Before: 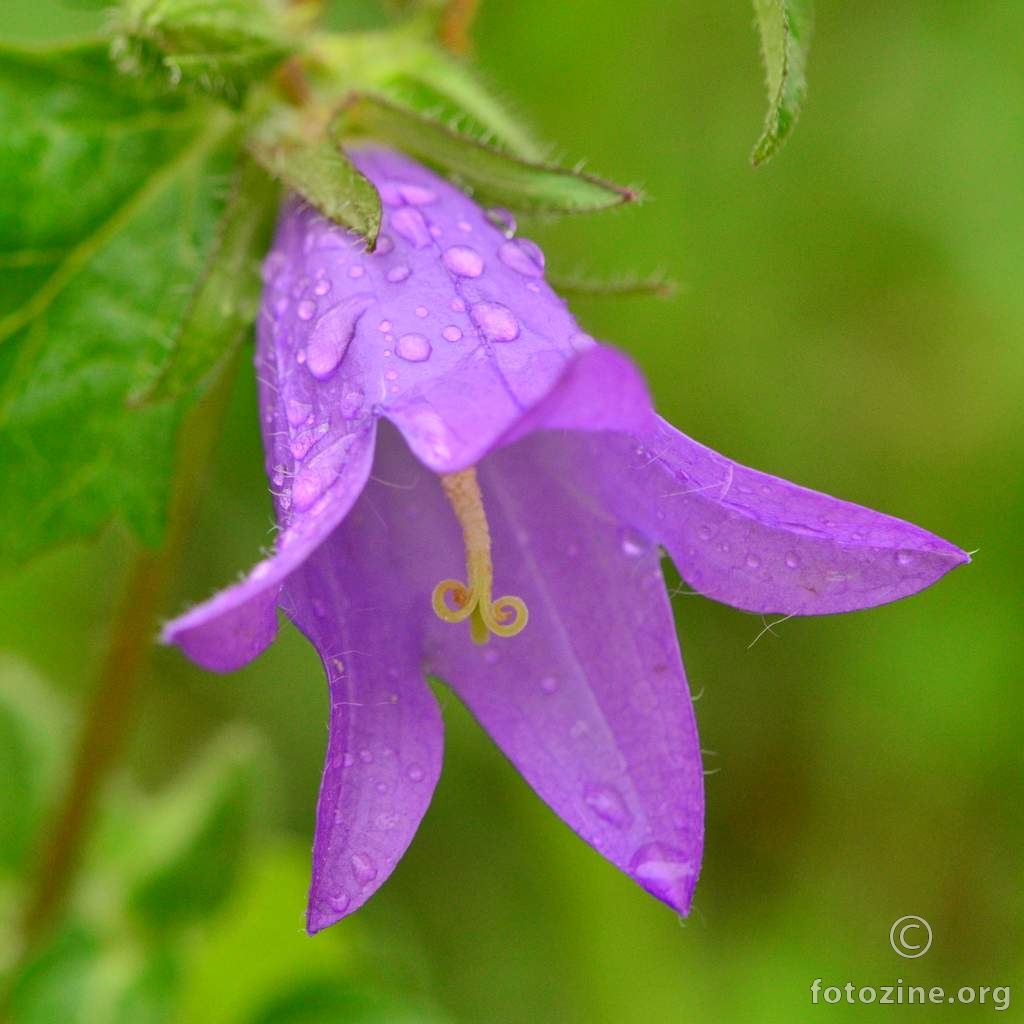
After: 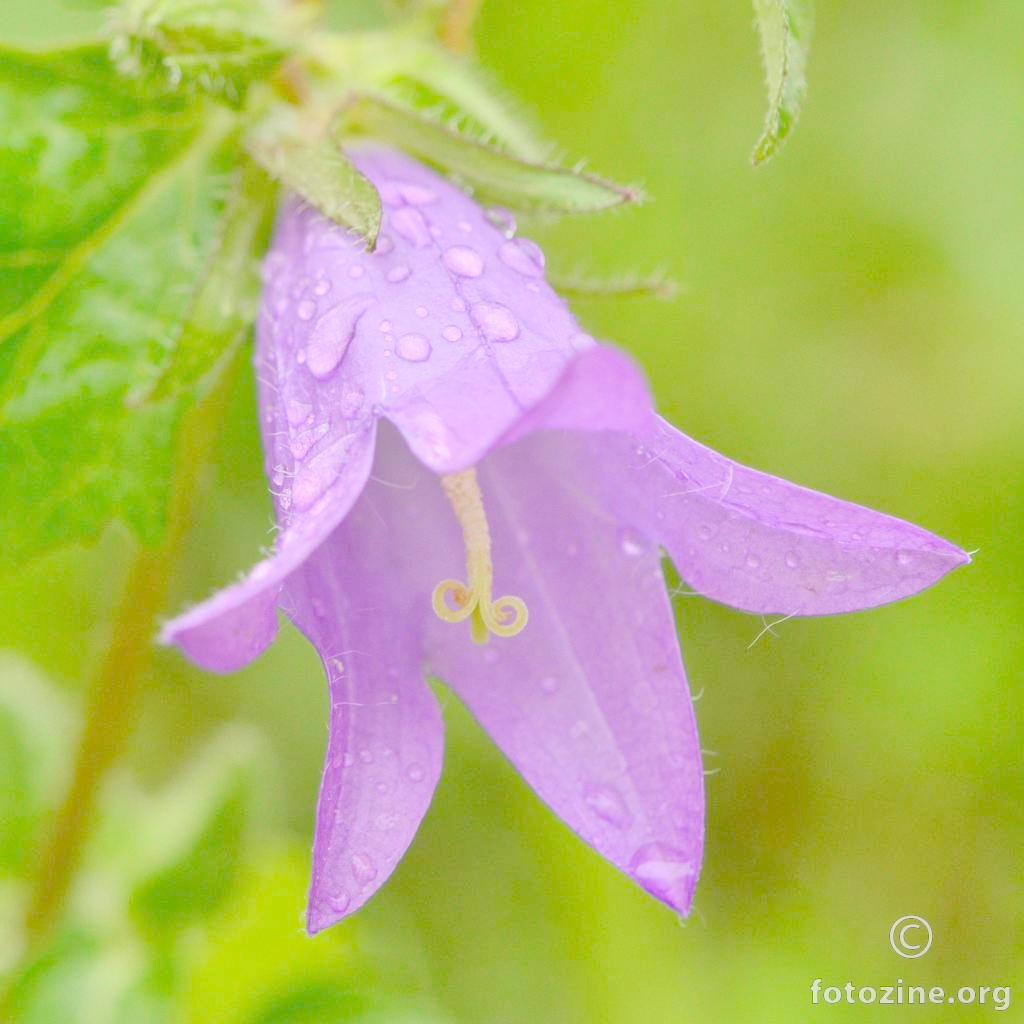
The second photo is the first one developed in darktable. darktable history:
color zones: curves: ch0 [(0.25, 0.5) (0.357, 0.497) (0.75, 0.5)]
